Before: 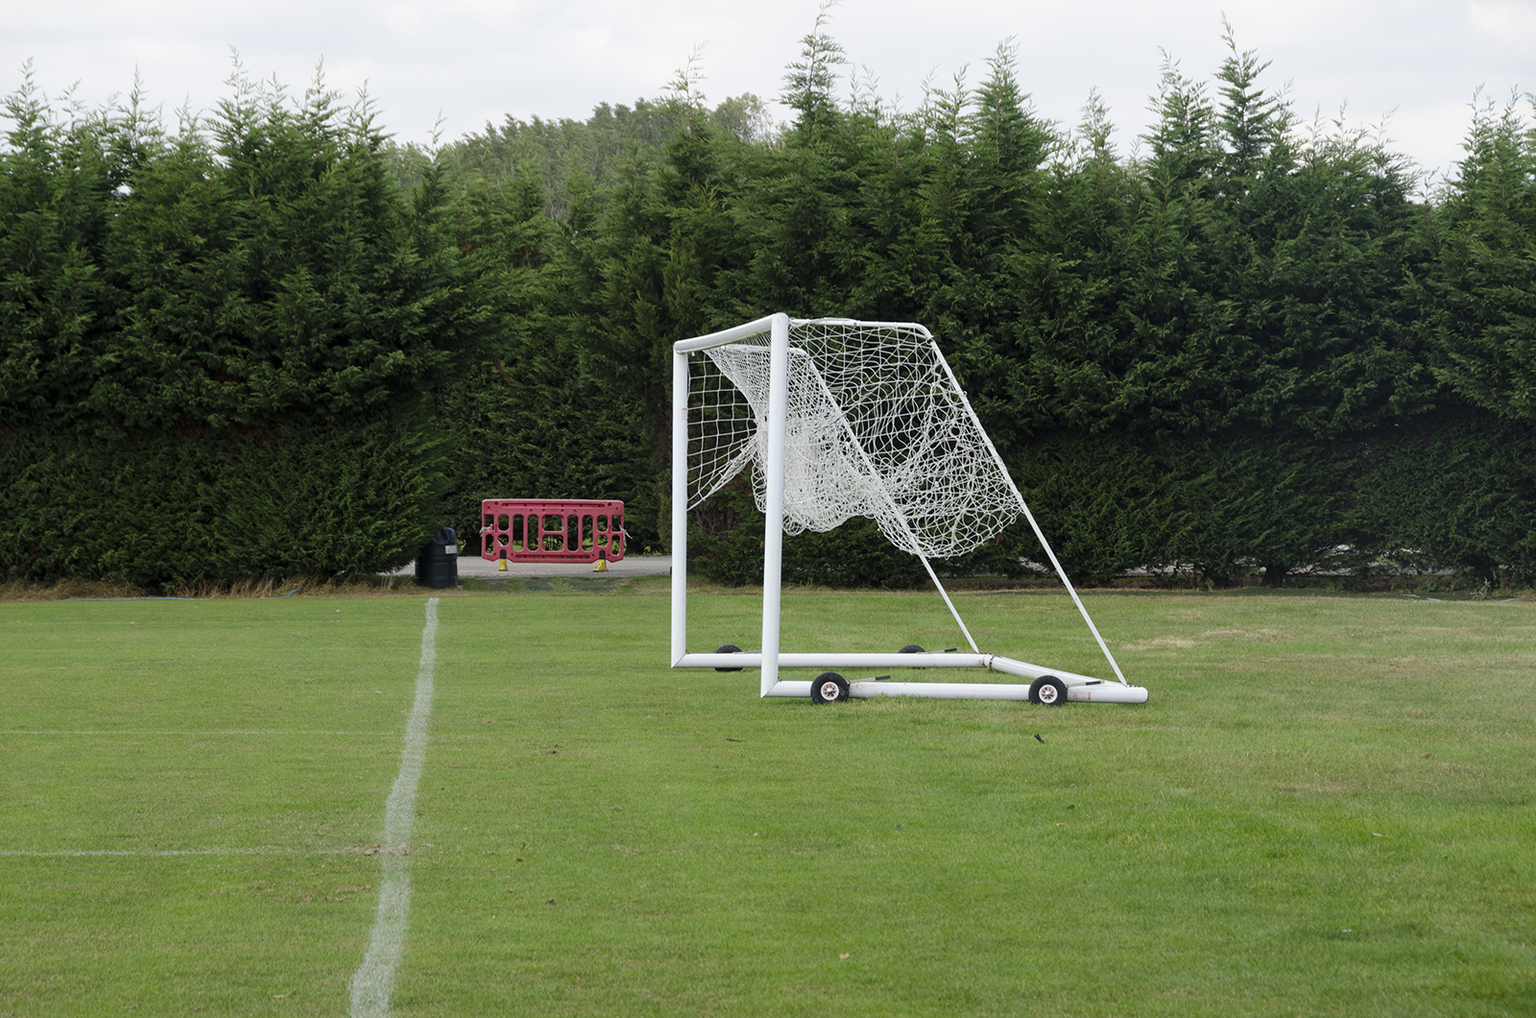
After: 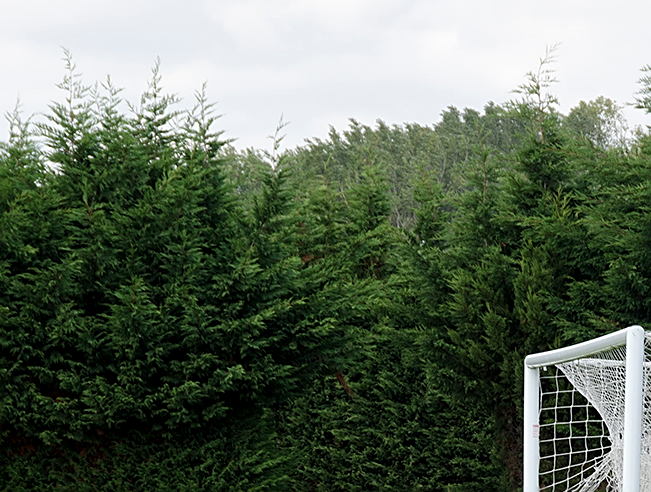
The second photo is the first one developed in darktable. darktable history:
local contrast: highlights 105%, shadows 101%, detail 120%, midtone range 0.2
sharpen: on, module defaults
crop and rotate: left 11.078%, top 0.066%, right 48.197%, bottom 53.49%
